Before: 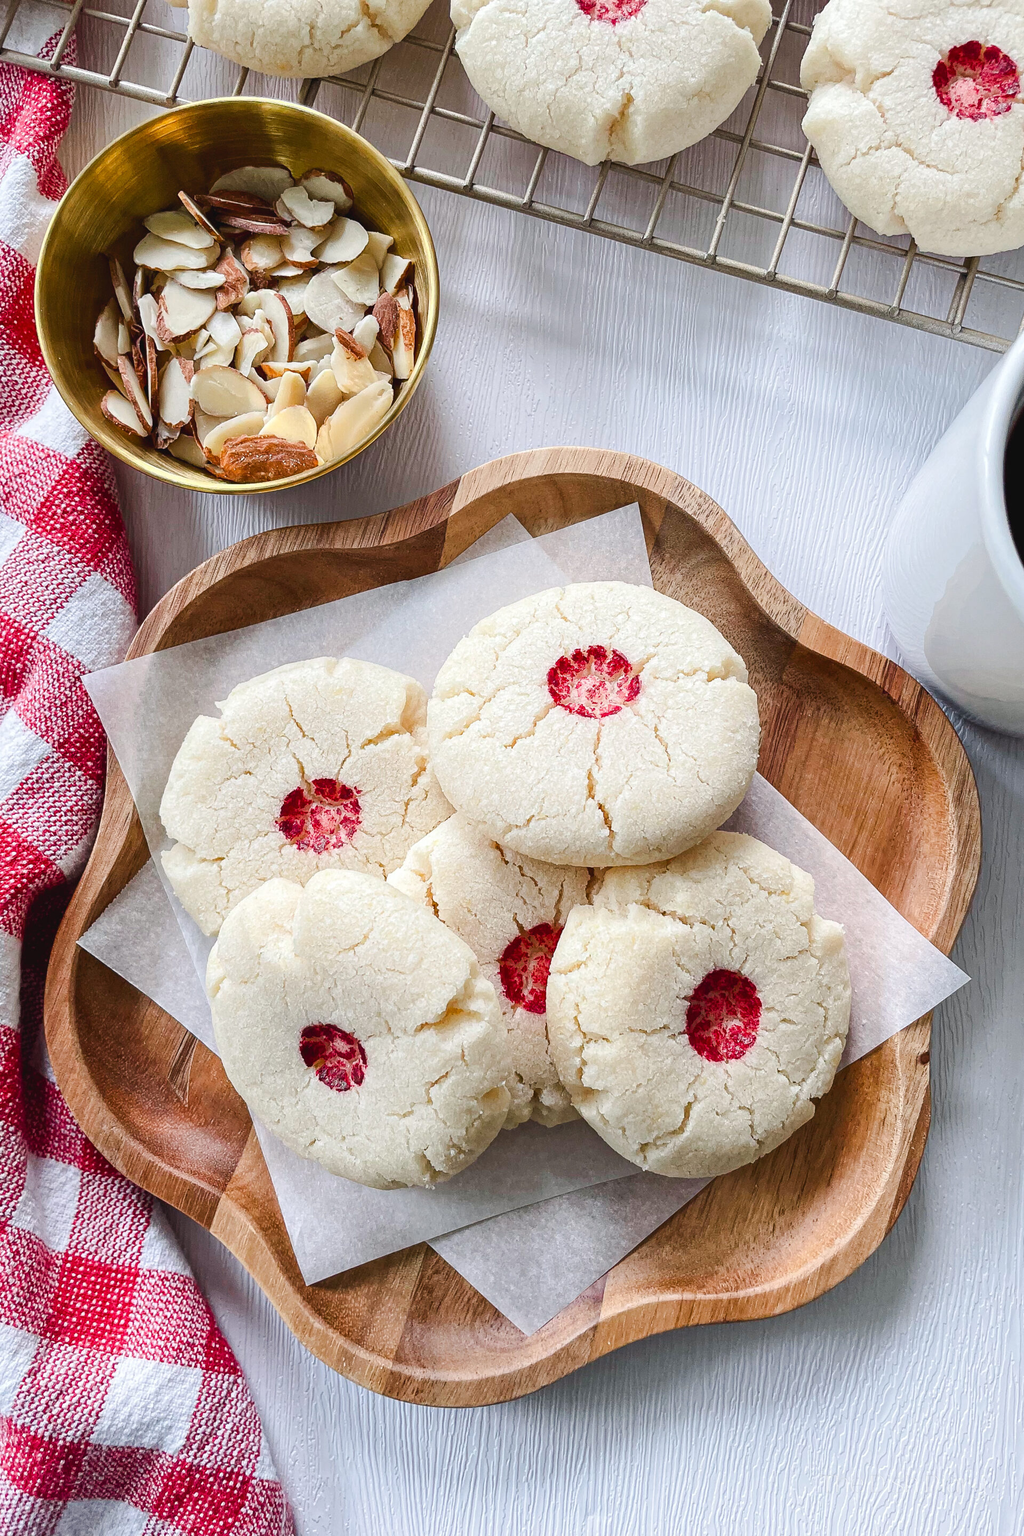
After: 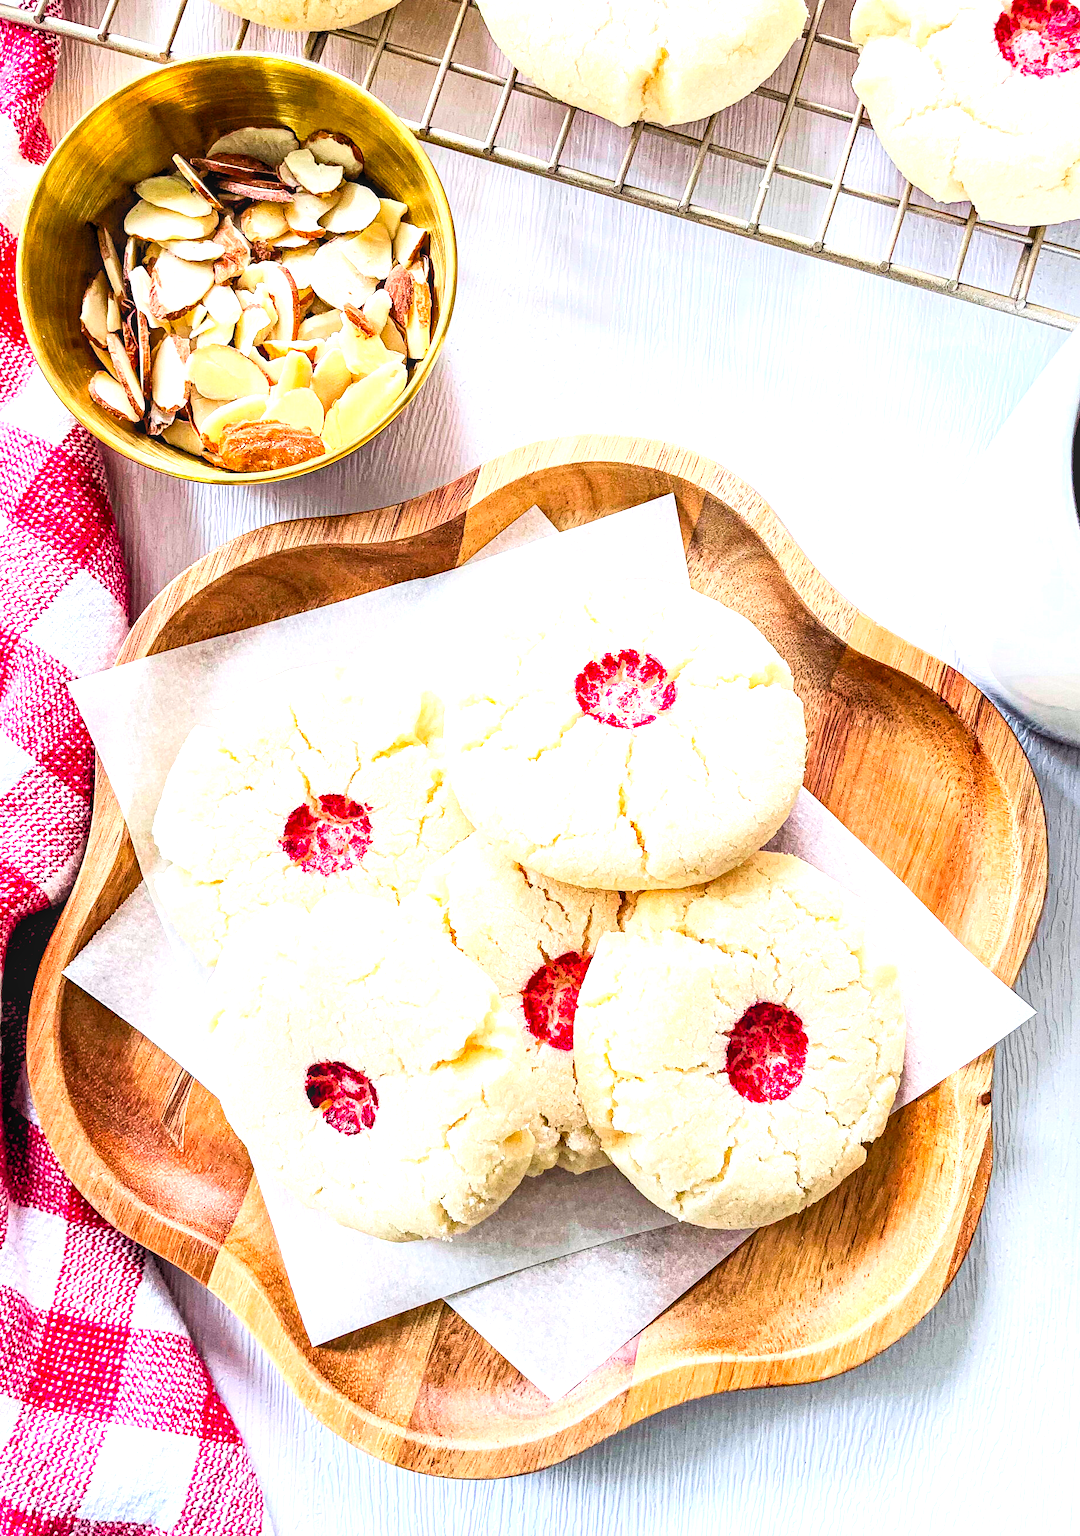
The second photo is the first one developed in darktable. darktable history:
haze removal: compatibility mode true, adaptive false
exposure: black level correction 0.001, exposure 1.116 EV, compensate highlight preservation false
rgb levels: levels [[0.013, 0.434, 0.89], [0, 0.5, 1], [0, 0.5, 1]]
local contrast: on, module defaults
contrast brightness saturation: contrast 0.23, brightness 0.1, saturation 0.29
crop: left 1.964%, top 3.251%, right 1.122%, bottom 4.933%
